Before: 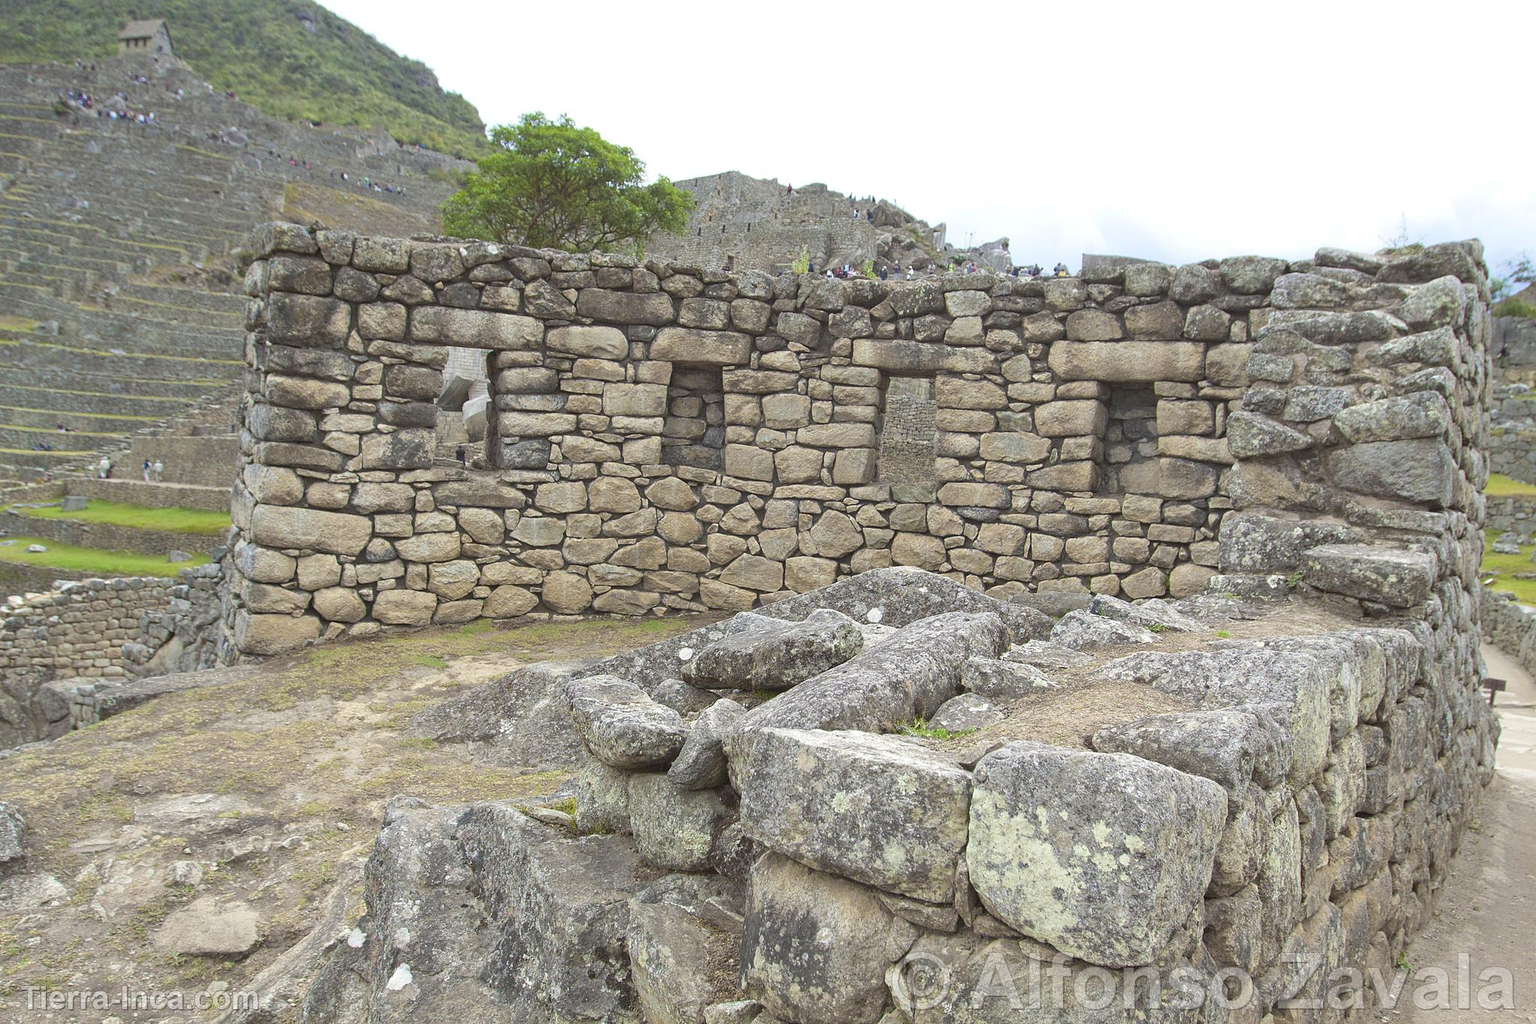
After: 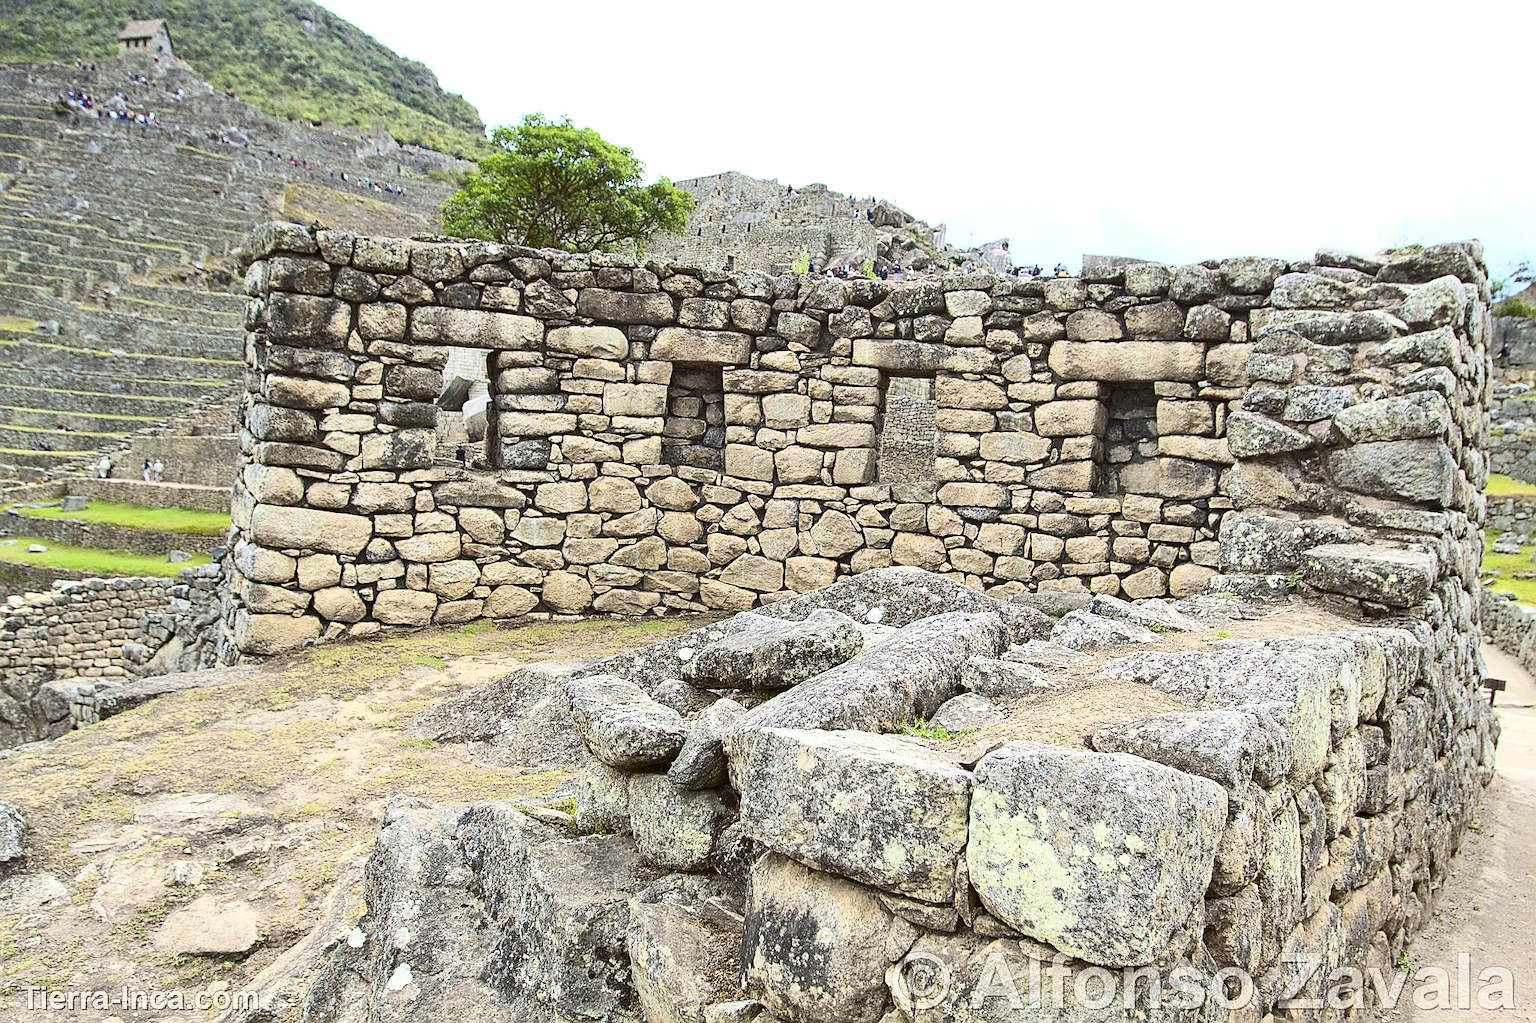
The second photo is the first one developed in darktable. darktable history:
exposure: black level correction 0.009, exposure 0.015 EV, compensate highlight preservation false
sharpen: on, module defaults
contrast brightness saturation: contrast 0.402, brightness 0.114, saturation 0.211
